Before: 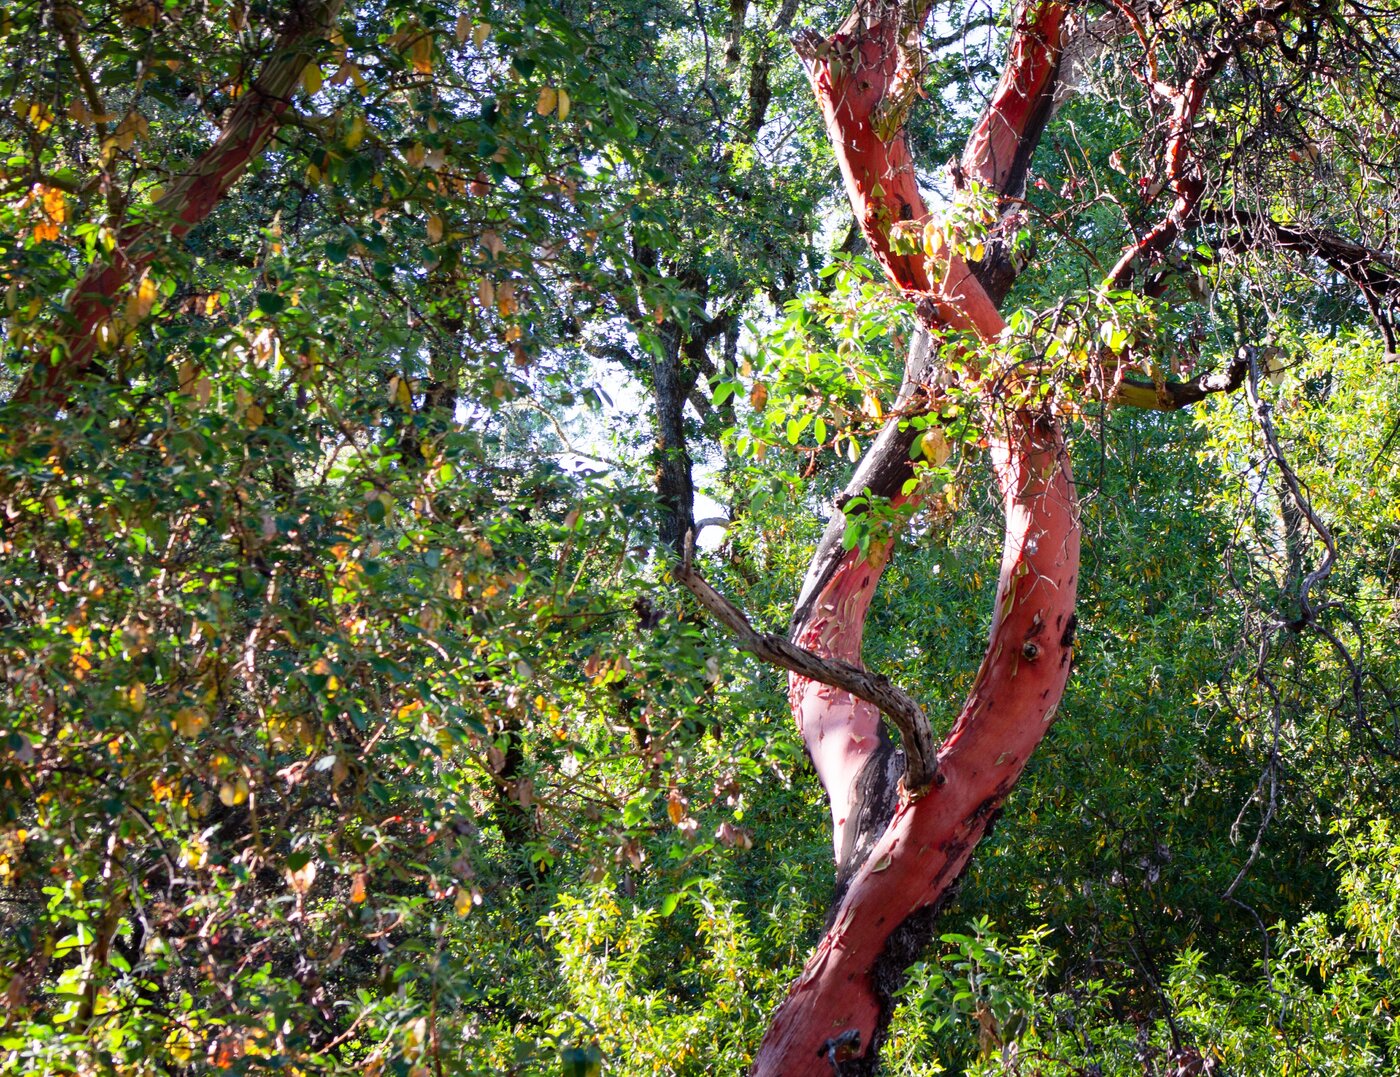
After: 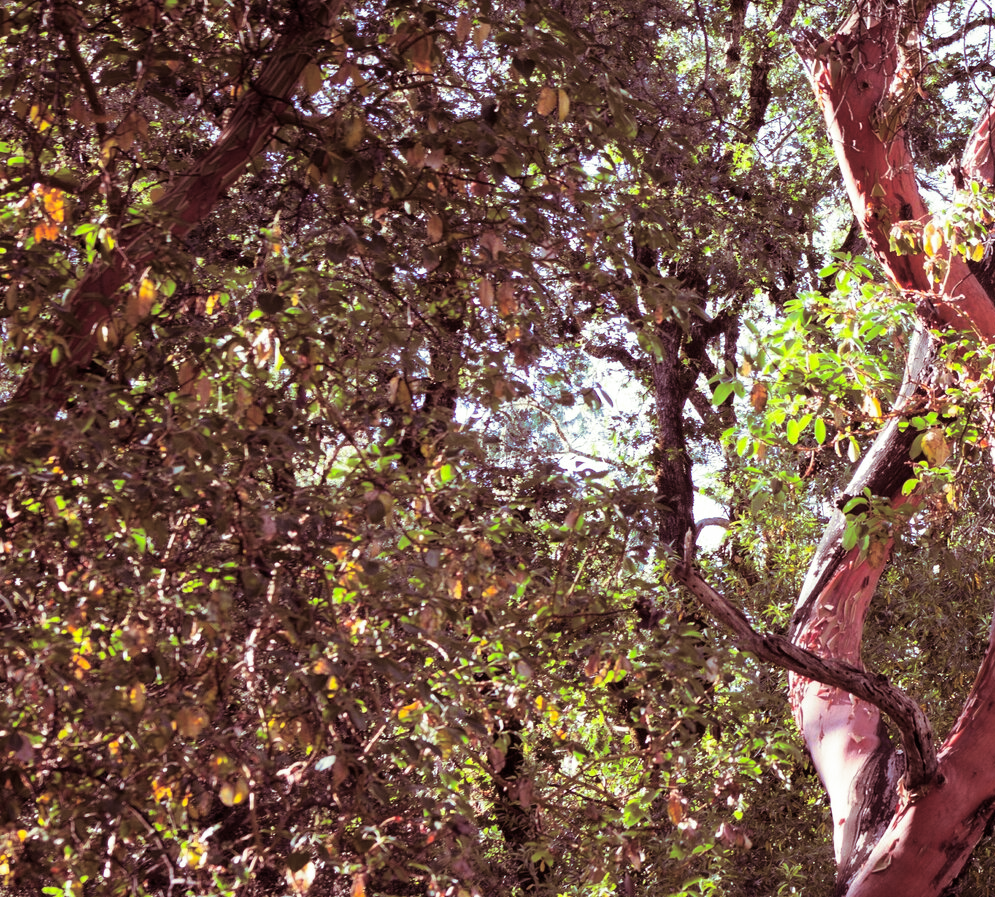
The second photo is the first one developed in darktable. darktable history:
crop: right 28.885%, bottom 16.626%
split-toning: compress 20%
